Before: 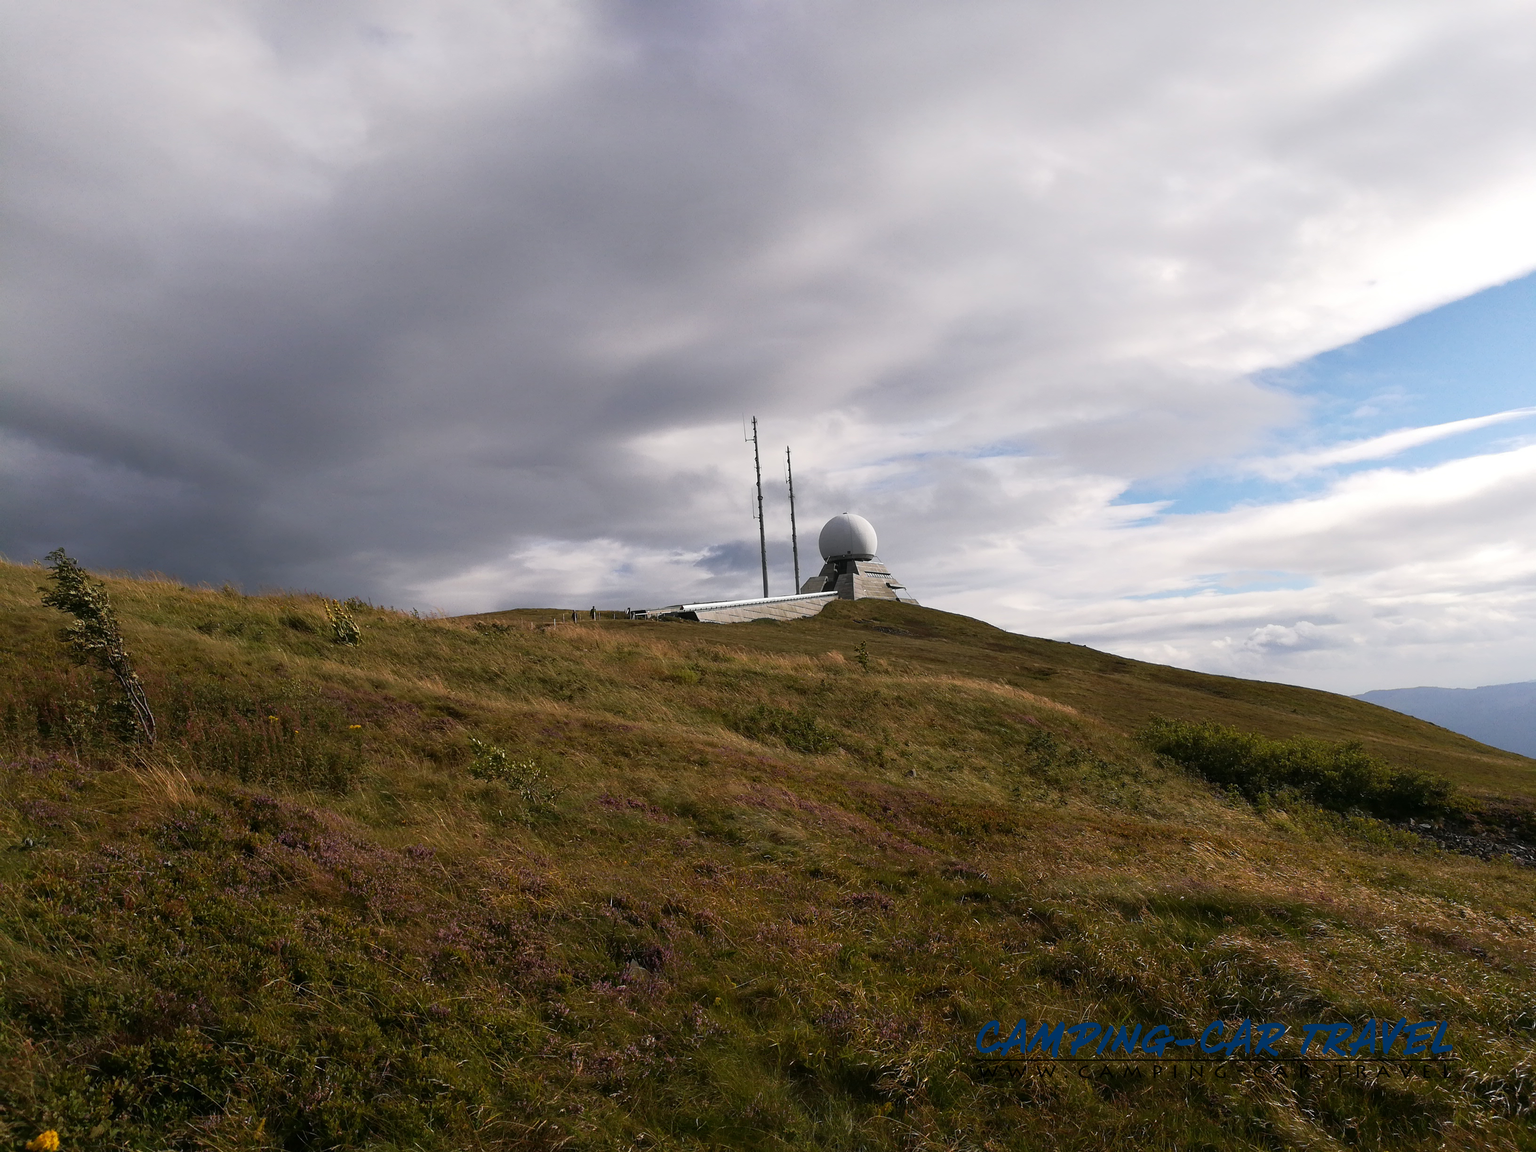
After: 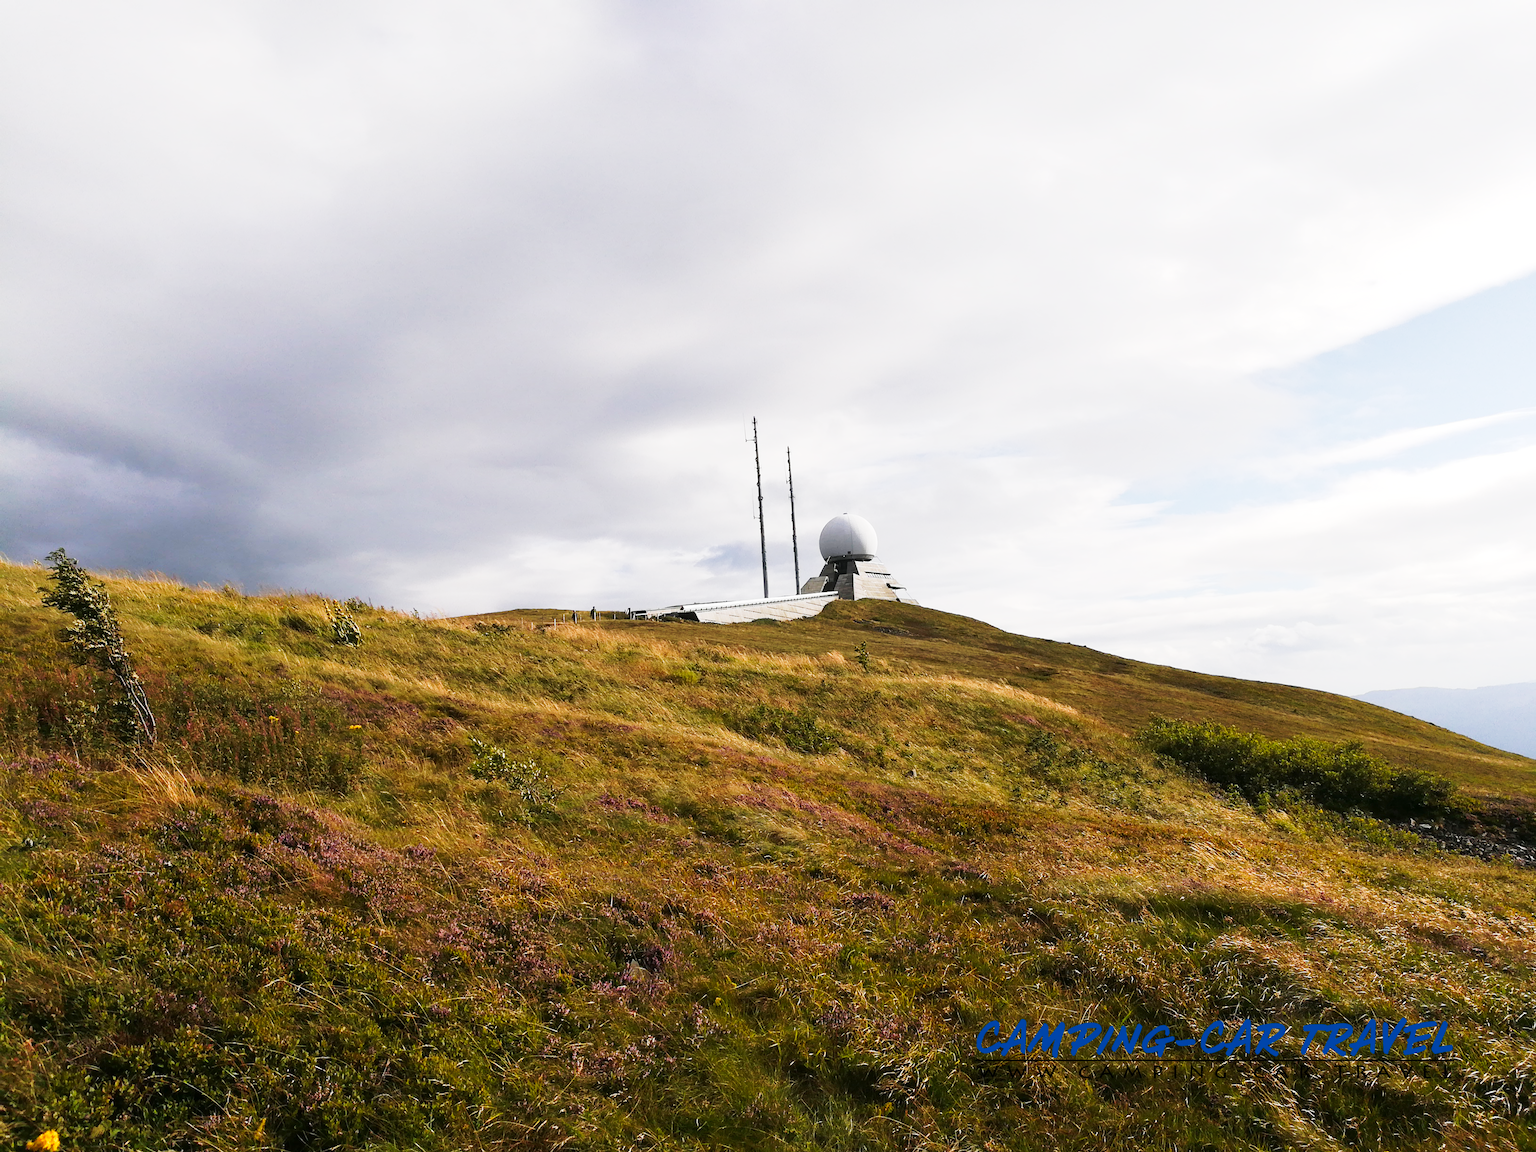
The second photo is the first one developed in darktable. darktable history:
tone curve: curves: ch0 [(0, 0) (0.003, 0.004) (0.011, 0.015) (0.025, 0.034) (0.044, 0.061) (0.069, 0.095) (0.1, 0.137) (0.136, 0.186) (0.177, 0.243) (0.224, 0.307) (0.277, 0.416) (0.335, 0.533) (0.399, 0.641) (0.468, 0.748) (0.543, 0.829) (0.623, 0.886) (0.709, 0.924) (0.801, 0.951) (0.898, 0.975) (1, 1)], preserve colors none
